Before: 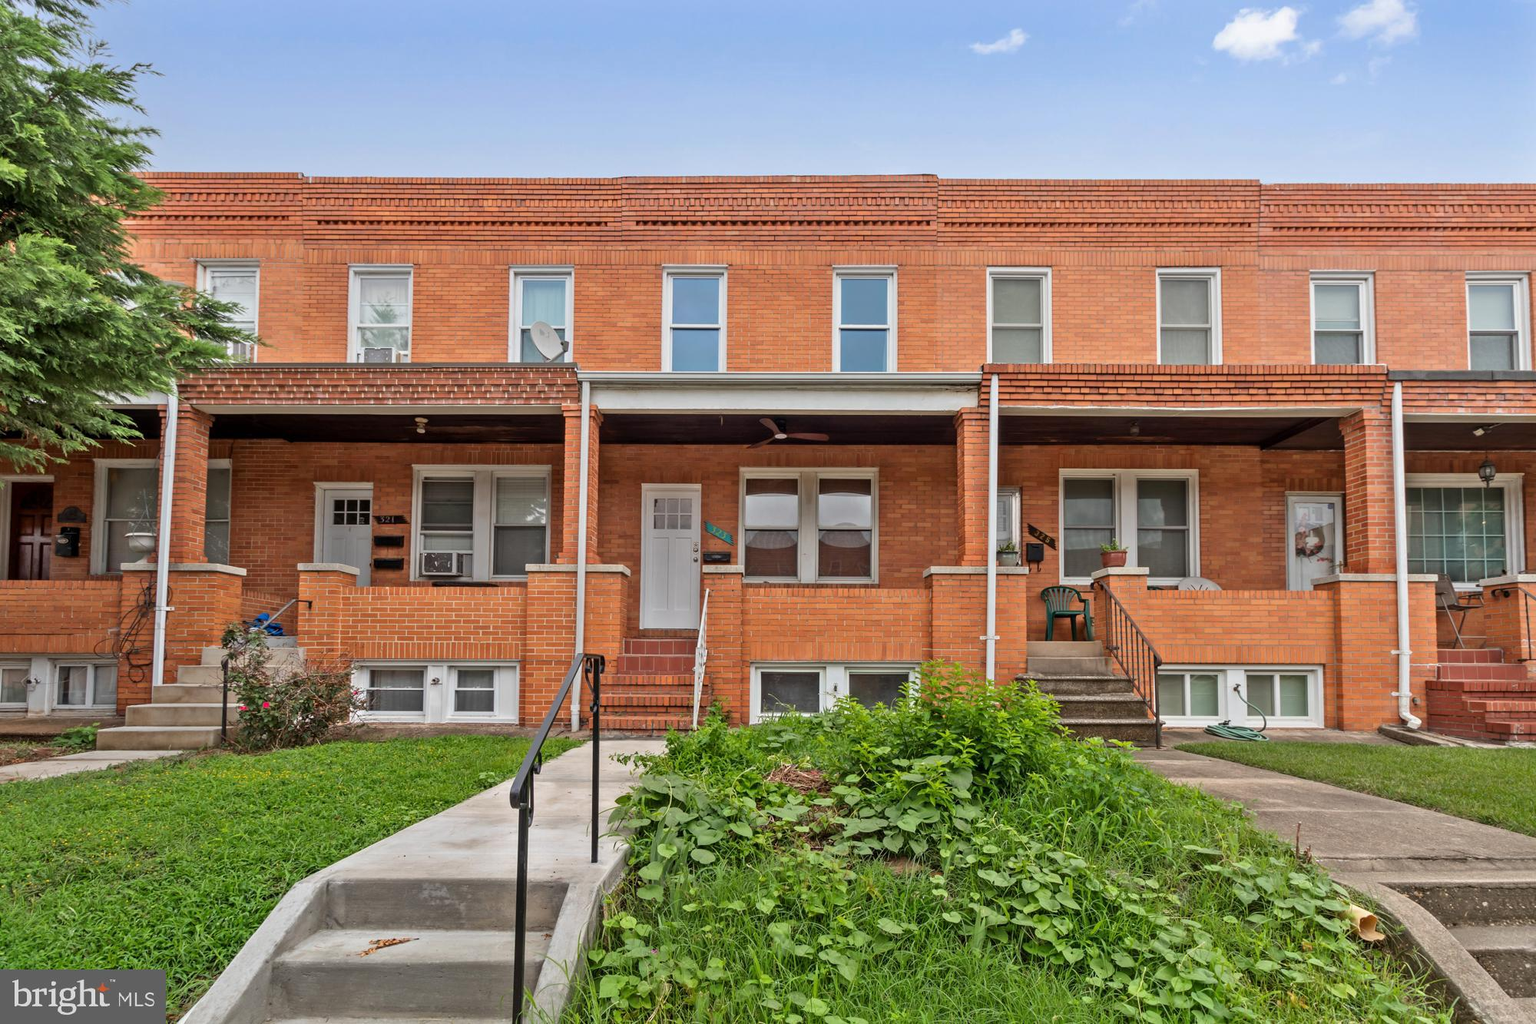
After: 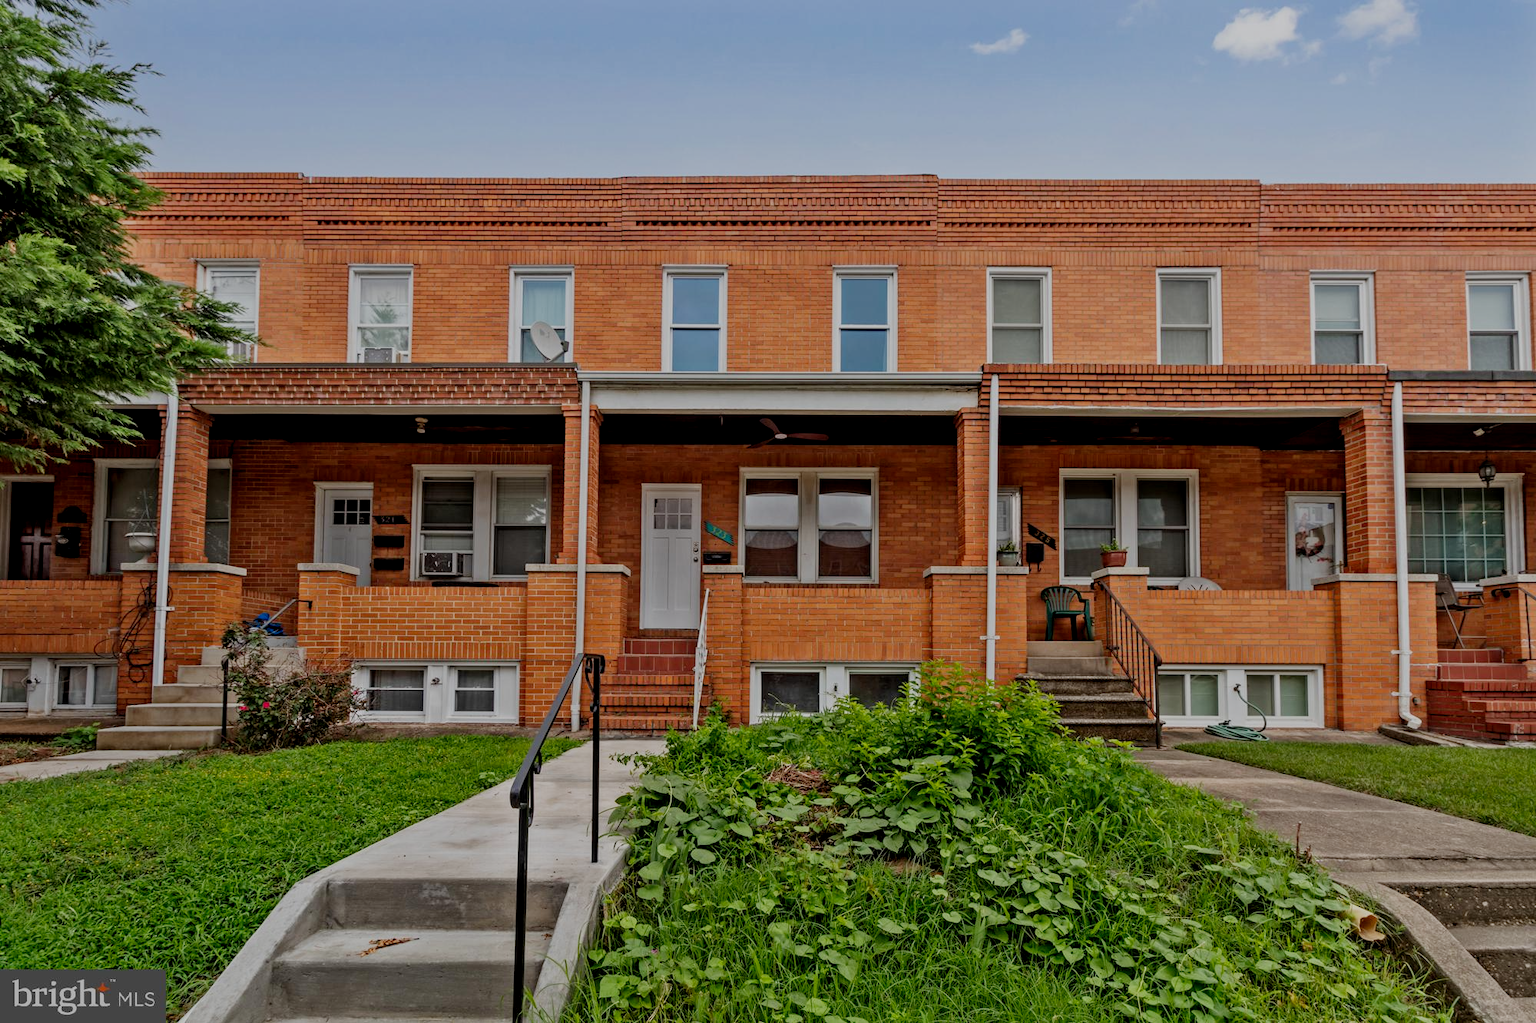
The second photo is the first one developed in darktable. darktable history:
local contrast: highlights 100%, shadows 100%, detail 120%, midtone range 0.2
filmic rgb: middle gray luminance 29%, black relative exposure -10.3 EV, white relative exposure 5.5 EV, threshold 6 EV, target black luminance 0%, hardness 3.95, latitude 2.04%, contrast 1.132, highlights saturation mix 5%, shadows ↔ highlights balance 15.11%, preserve chrominance no, color science v3 (2019), use custom middle-gray values true, iterations of high-quality reconstruction 0, enable highlight reconstruction true
